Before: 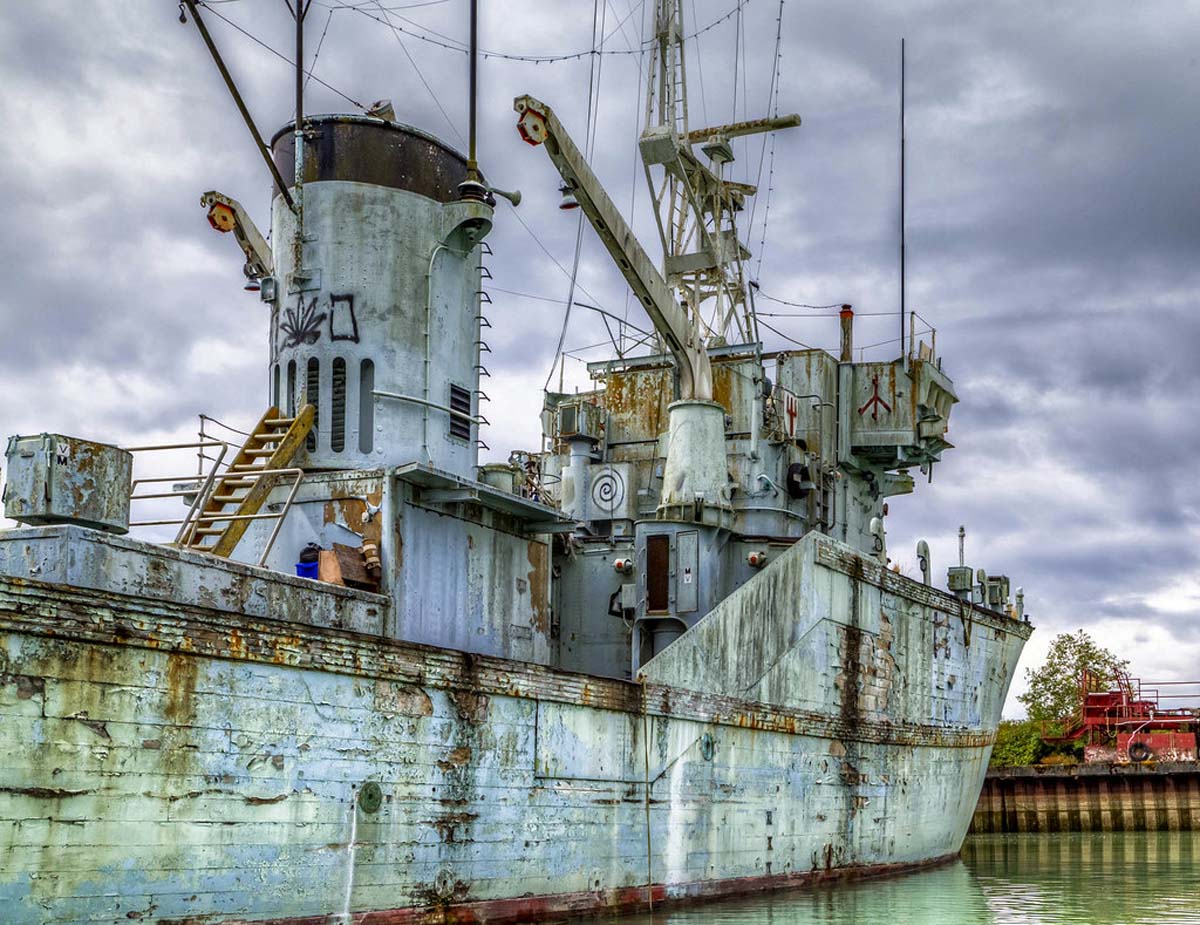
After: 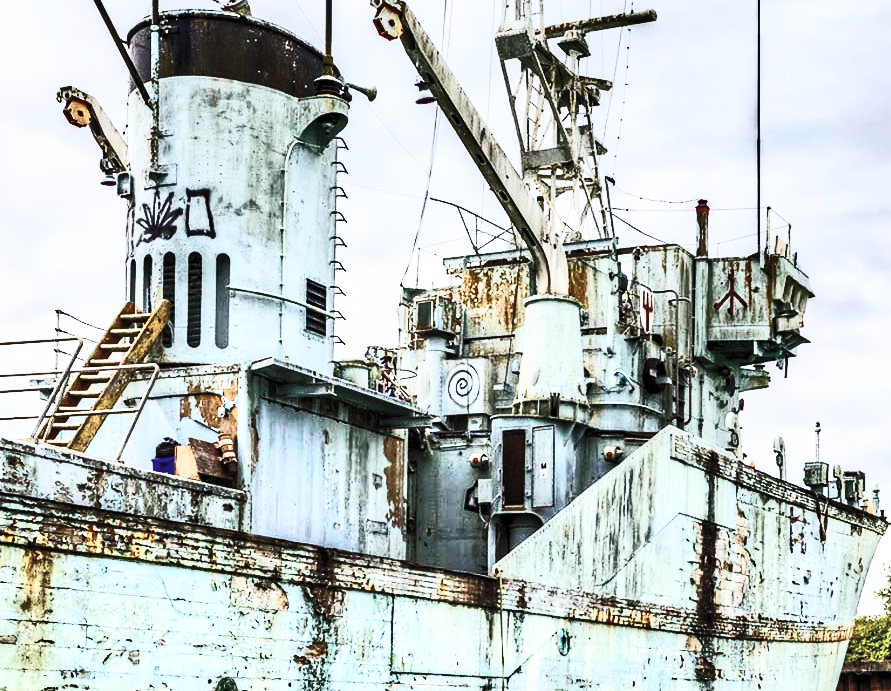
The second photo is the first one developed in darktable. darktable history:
contrast brightness saturation: contrast 0.56, brightness 0.573, saturation -0.342
base curve: curves: ch0 [(0, 0) (0.032, 0.025) (0.121, 0.166) (0.206, 0.329) (0.605, 0.79) (1, 1)], exposure shift 0.58, preserve colors none
shadows and highlights: highlights color adjustment 0.017%, low approximation 0.01, soften with gaussian
crop and rotate: left 12.041%, top 11.45%, right 13.632%, bottom 13.779%
